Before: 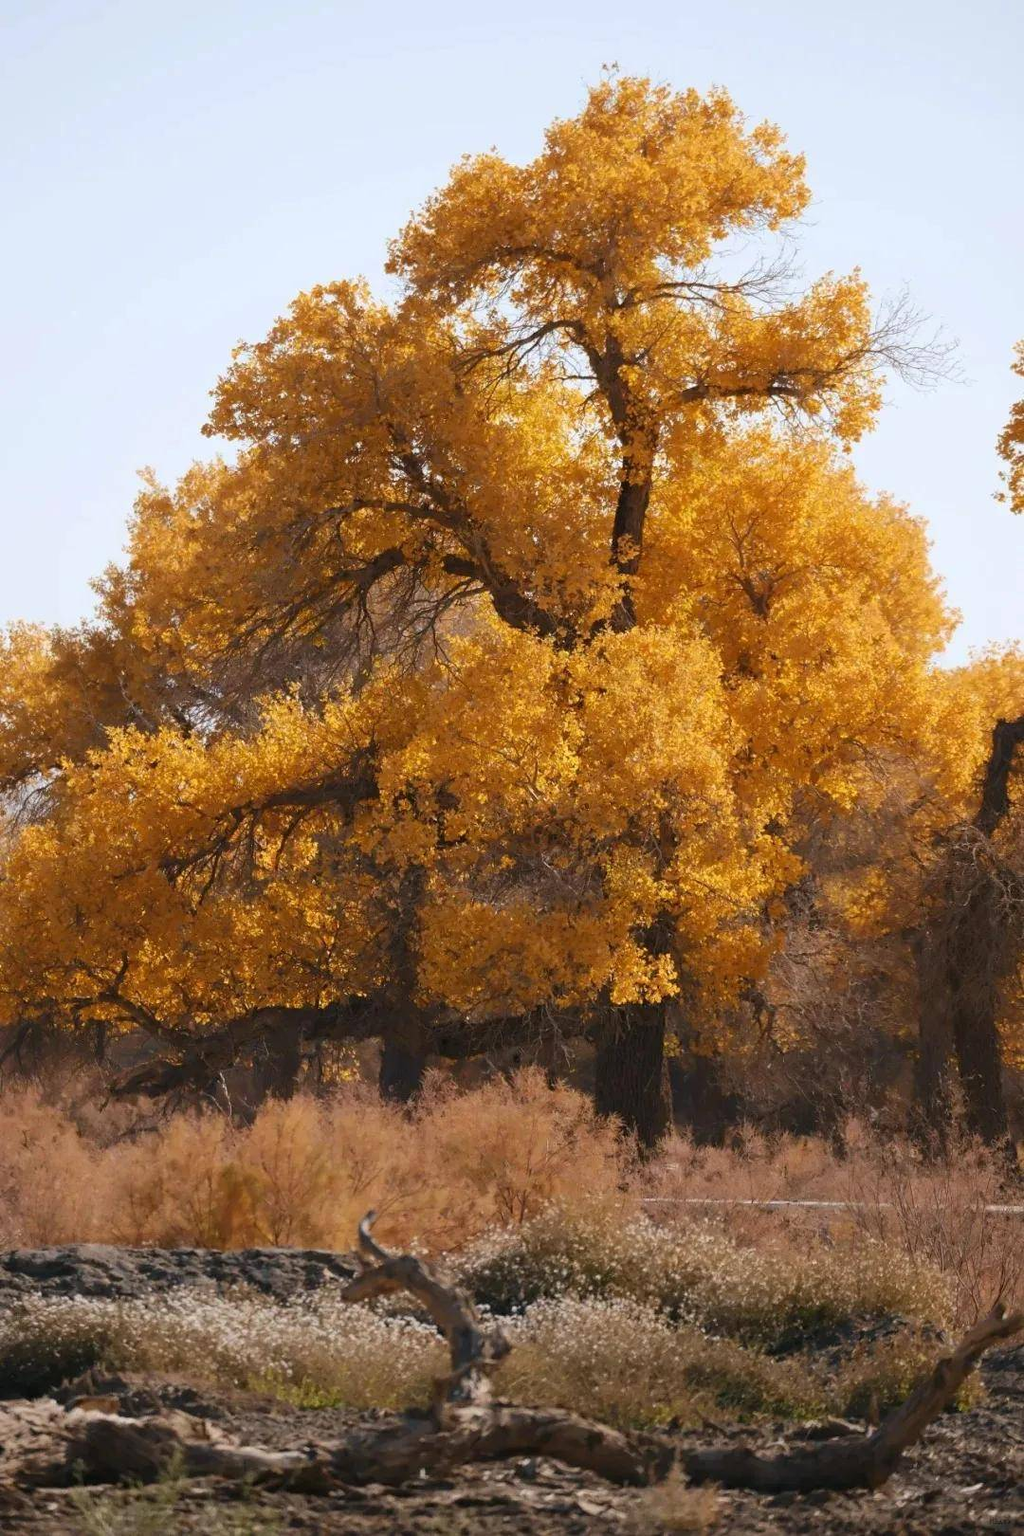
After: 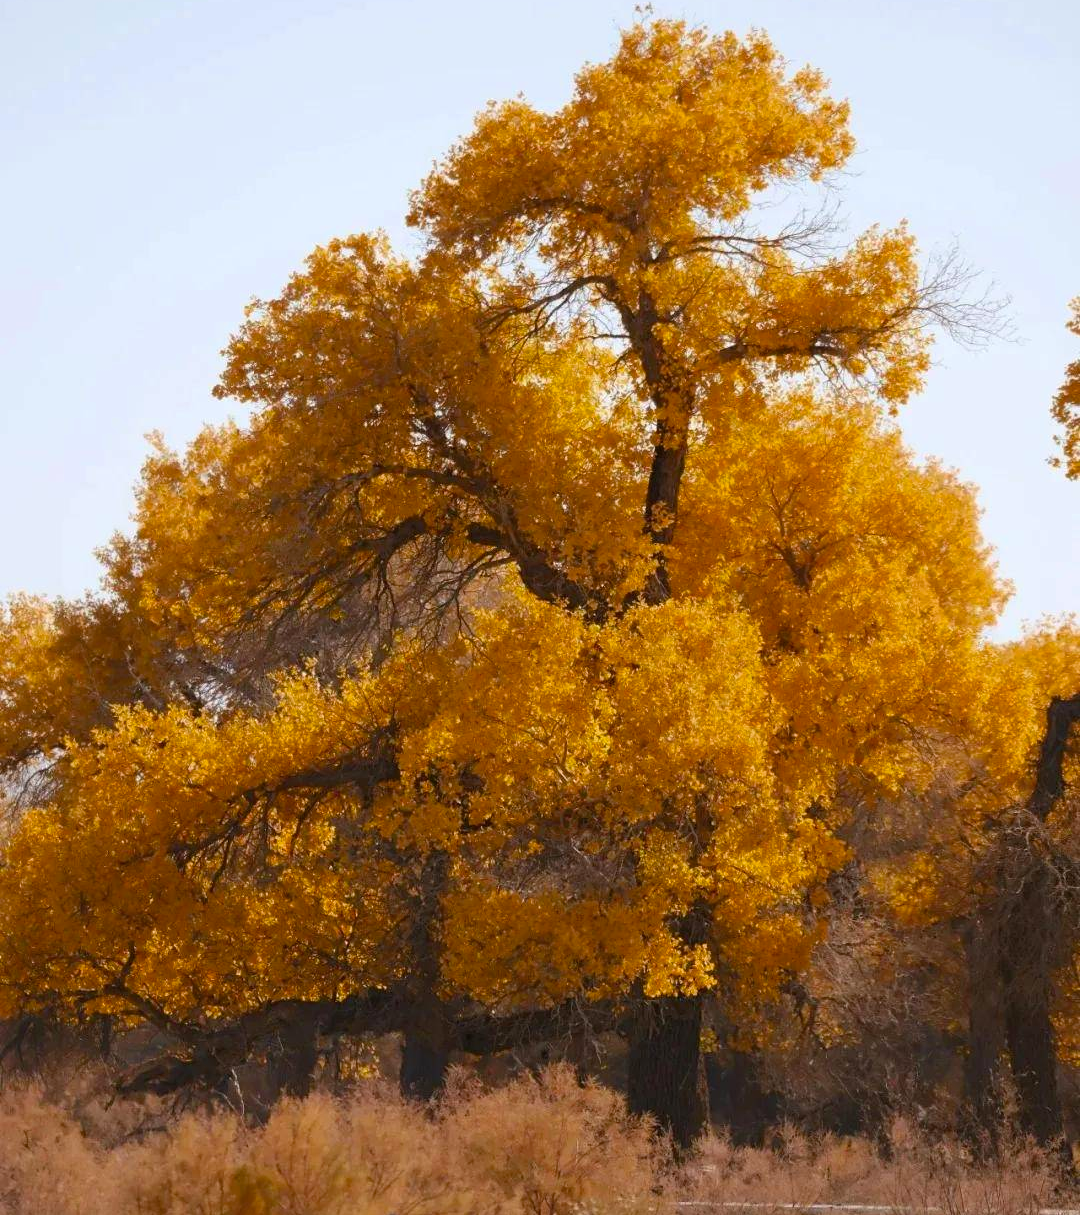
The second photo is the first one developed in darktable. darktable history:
crop: top 3.857%, bottom 21.132%
color balance rgb: perceptual saturation grading › global saturation 8.89%, saturation formula JzAzBz (2021)
